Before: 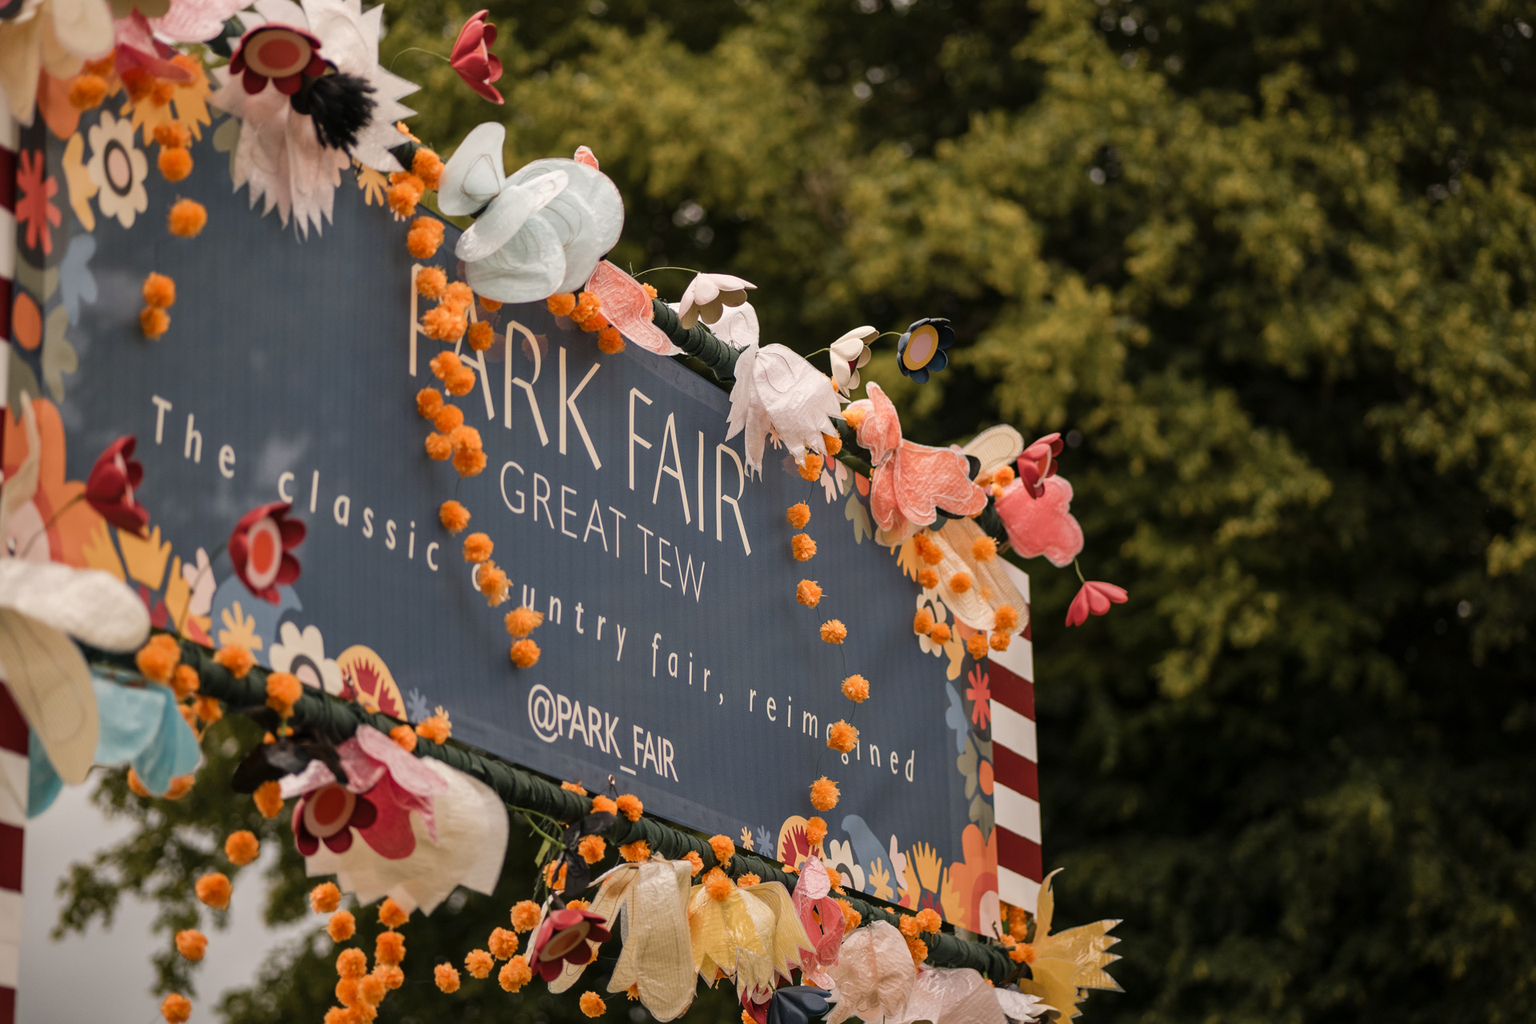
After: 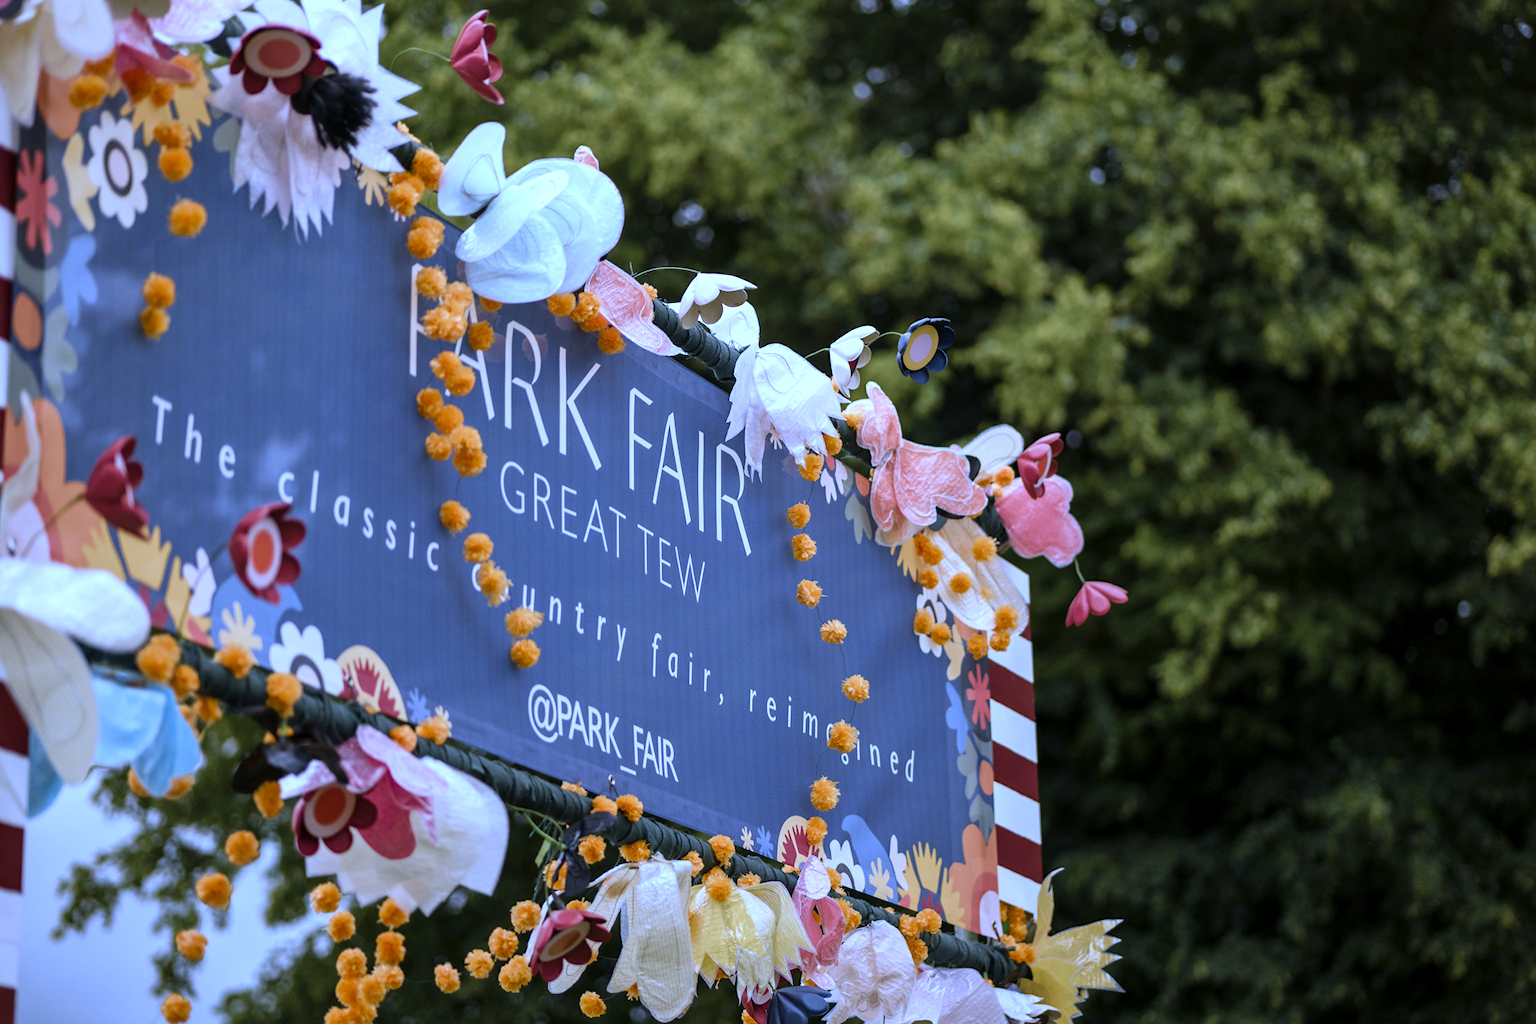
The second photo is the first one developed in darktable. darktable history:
exposure: black level correction 0.001, exposure 0.5 EV, compensate exposure bias true, compensate highlight preservation false
white balance: red 0.766, blue 1.537
